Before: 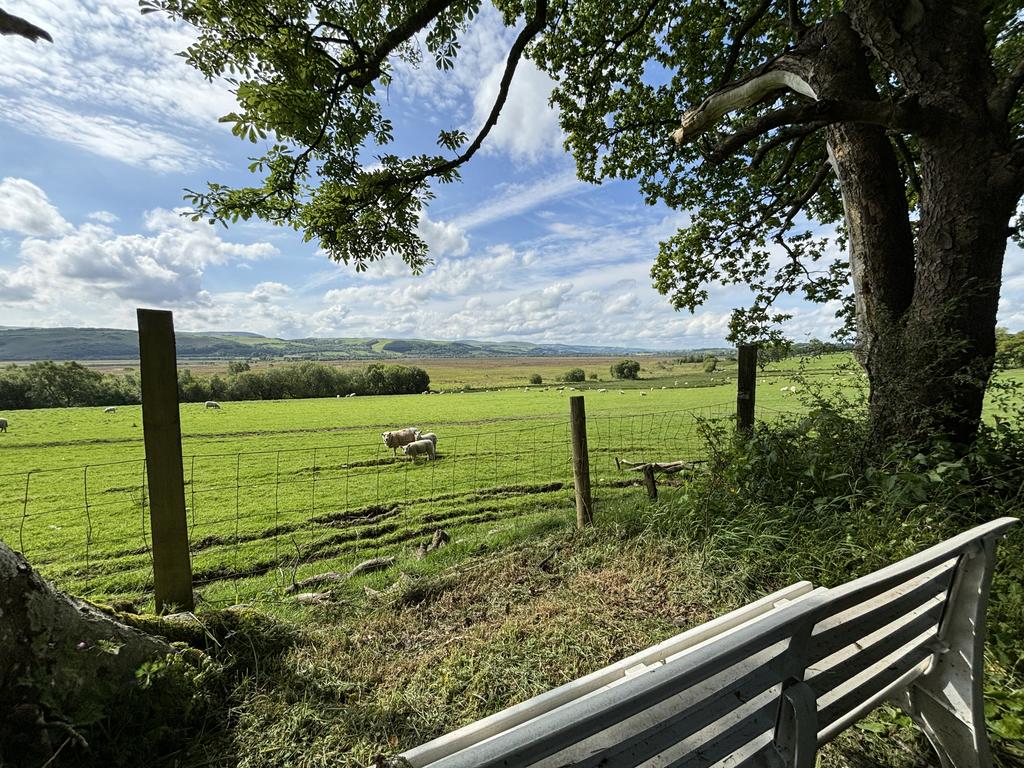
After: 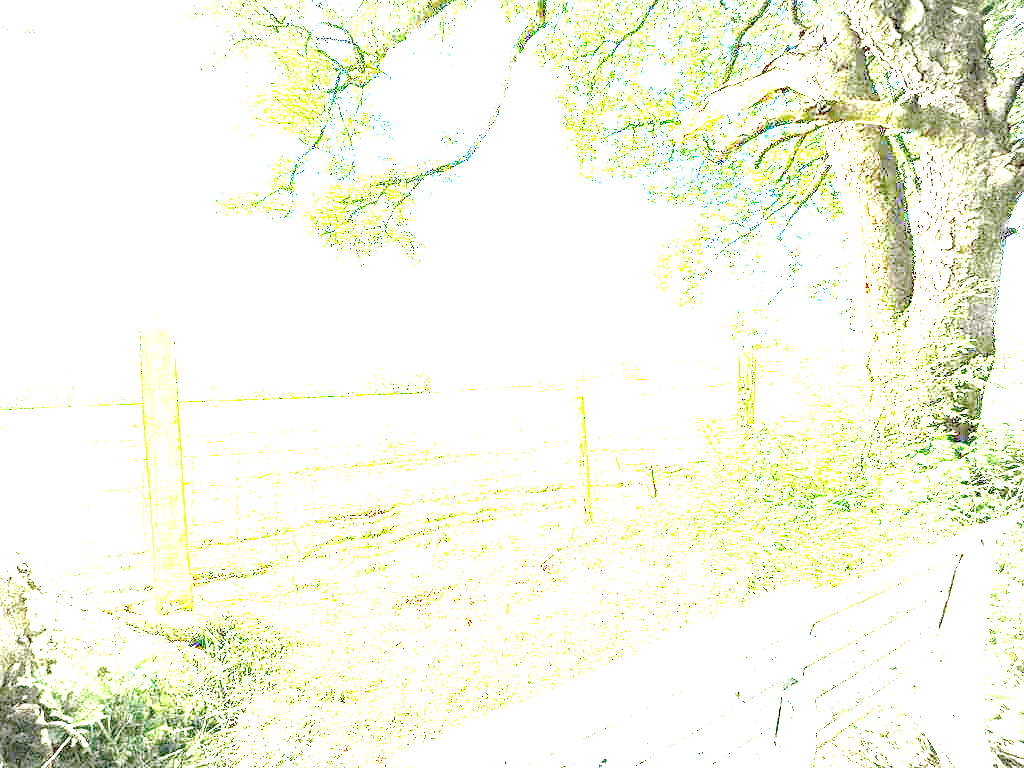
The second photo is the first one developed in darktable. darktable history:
exposure: exposure 8 EV, compensate highlight preservation false
vignetting: fall-off start 75%, brightness -0.692, width/height ratio 1.084
